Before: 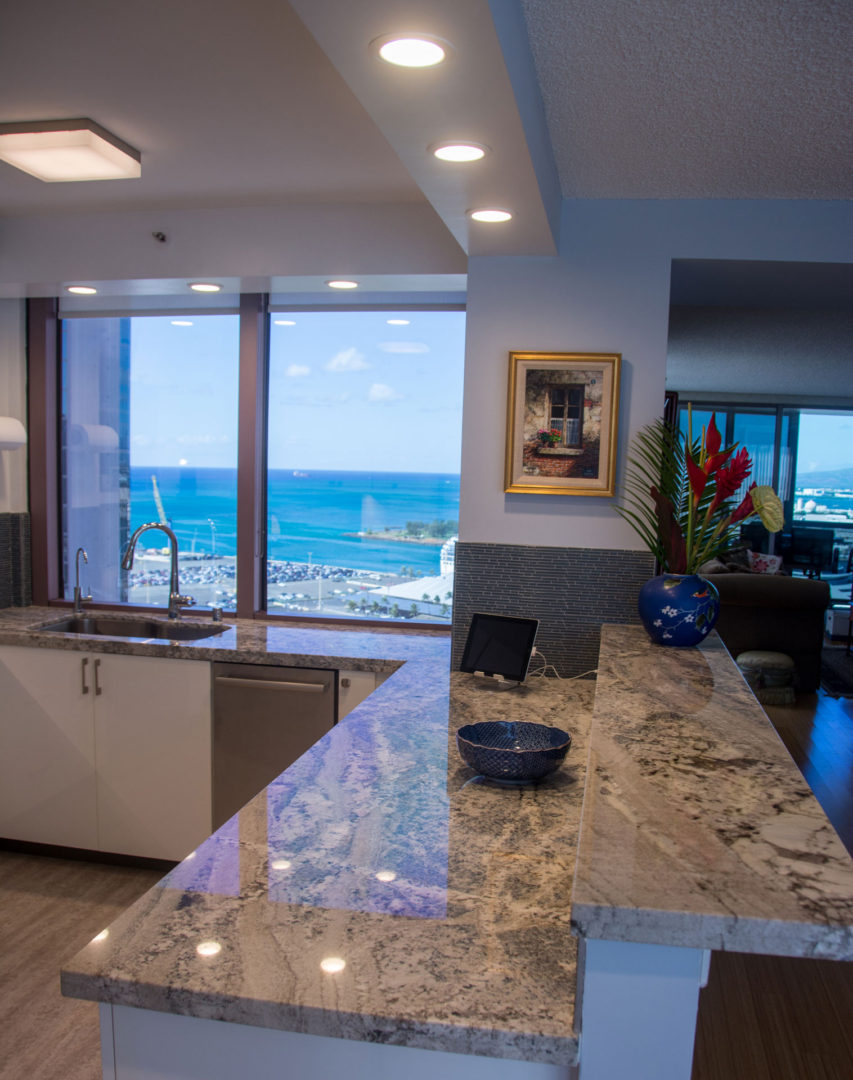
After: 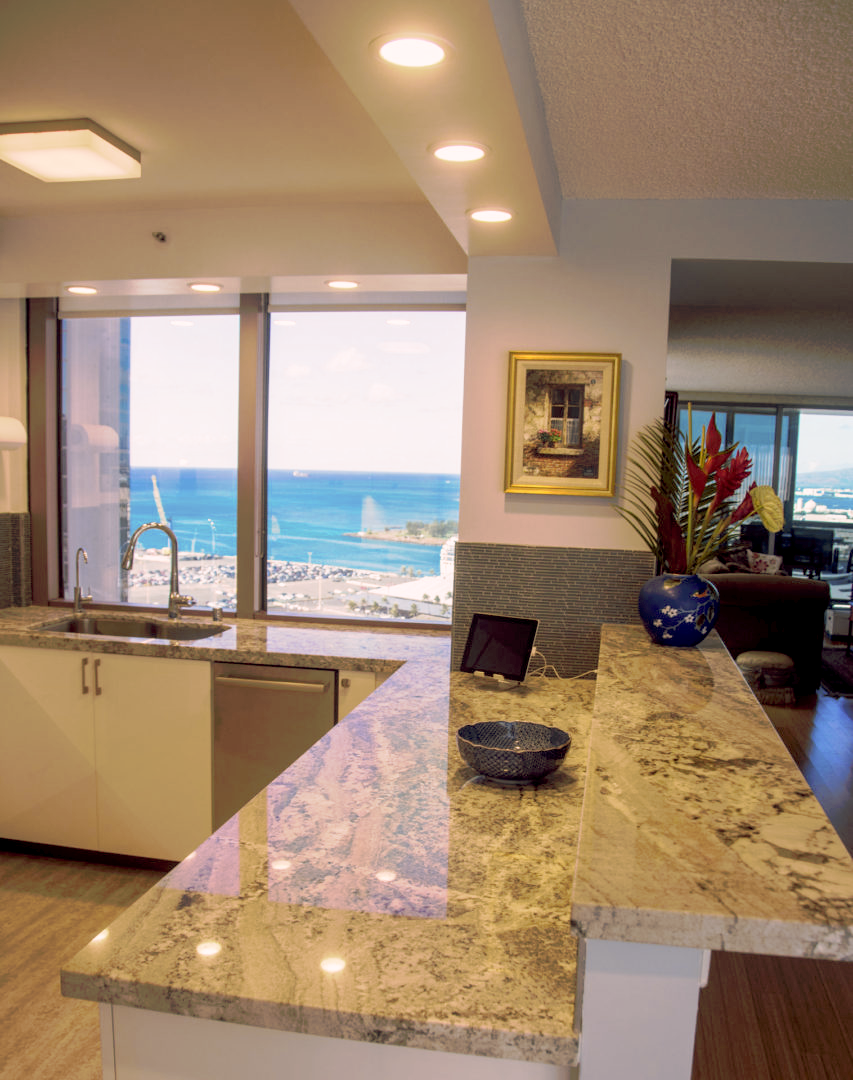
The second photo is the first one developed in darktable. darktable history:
tone curve: curves: ch0 [(0, 0) (0.003, 0.013) (0.011, 0.017) (0.025, 0.035) (0.044, 0.093) (0.069, 0.146) (0.1, 0.179) (0.136, 0.243) (0.177, 0.294) (0.224, 0.332) (0.277, 0.412) (0.335, 0.454) (0.399, 0.531) (0.468, 0.611) (0.543, 0.669) (0.623, 0.738) (0.709, 0.823) (0.801, 0.881) (0.898, 0.951) (1, 1)], preserve colors none
color look up table: target L [90.43, 95.19, 90.15, 86.6, 86.05, 84, 67.95, 69.65, 76.54, 64.82, 65.66, 52.72, 43.96, 35.68, 31.34, 5.072, 200.58, 91.72, 86.9, 67.7, 72.75, 68.03, 68.57, 55.62, 51.37, 43.41, 44.61, 34.43, 32.69, 27.22, 11.74, 83.2, 71.47, 68.65, 57.66, 49.01, 49.41, 40.02, 42.22, 26.01, 20.54, 17.67, 8.642, 96.38, 86.54, 81.7, 53.94, 38.52, 11.45], target a [-5.339, -25.67, -8.35, -13.82, -30.43, -50.8, -40.53, -5.611, -2.967, -32.51, -14.39, -34.72, -1.06, -37.25, -22.33, -4.114, 0, 10.53, -4.067, 28.1, 12.83, 10.15, 33.06, 50.05, 54.78, 26.81, 9.741, 58.1, 11.06, 32.24, 31.36, 22.18, 19.53, 13.72, 69.12, 84.63, 44.12, 19.65, 21.14, 56.81, 44.03, 19.39, 16.85, -25.82, 6.256, -34.86, -11, -9.95, -0.125], target b [32.24, 82.84, 37.24, 105.74, 93.54, 36.85, 36.72, 80.41, 27.22, 73.06, 49.34, 21.64, 53.98, 41.97, 34.85, 5.969, 0, 6.055, 67.03, 55.21, 83.18, 46.24, 22.99, 27.03, 65.68, 54.67, 33.53, 38.4, 42.17, 23.67, 15.85, -11.96, 14.07, -37.16, -19.82, -65.16, 5.163, -81.64, 10.64, -55.81, -5.984, -45.07, -3.847, 10.05, -5.174, -29.22, -48.11, -8.202, -0.812], num patches 49
